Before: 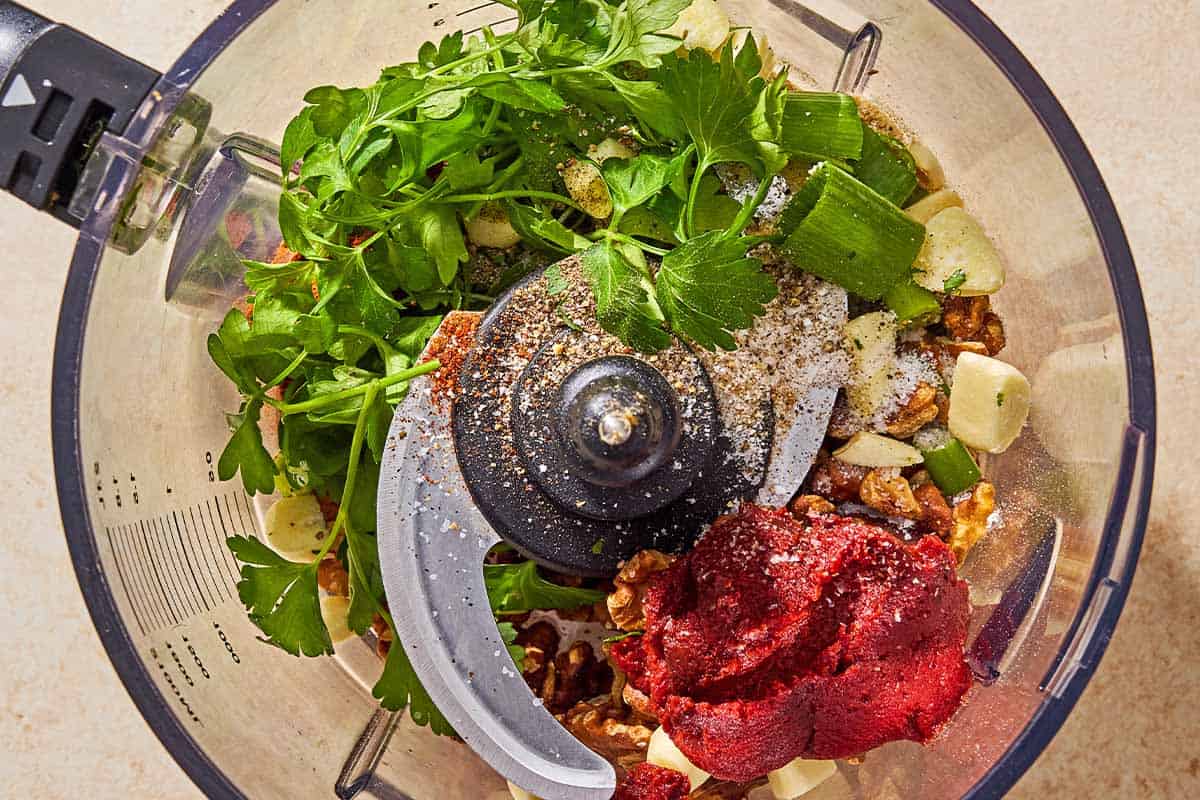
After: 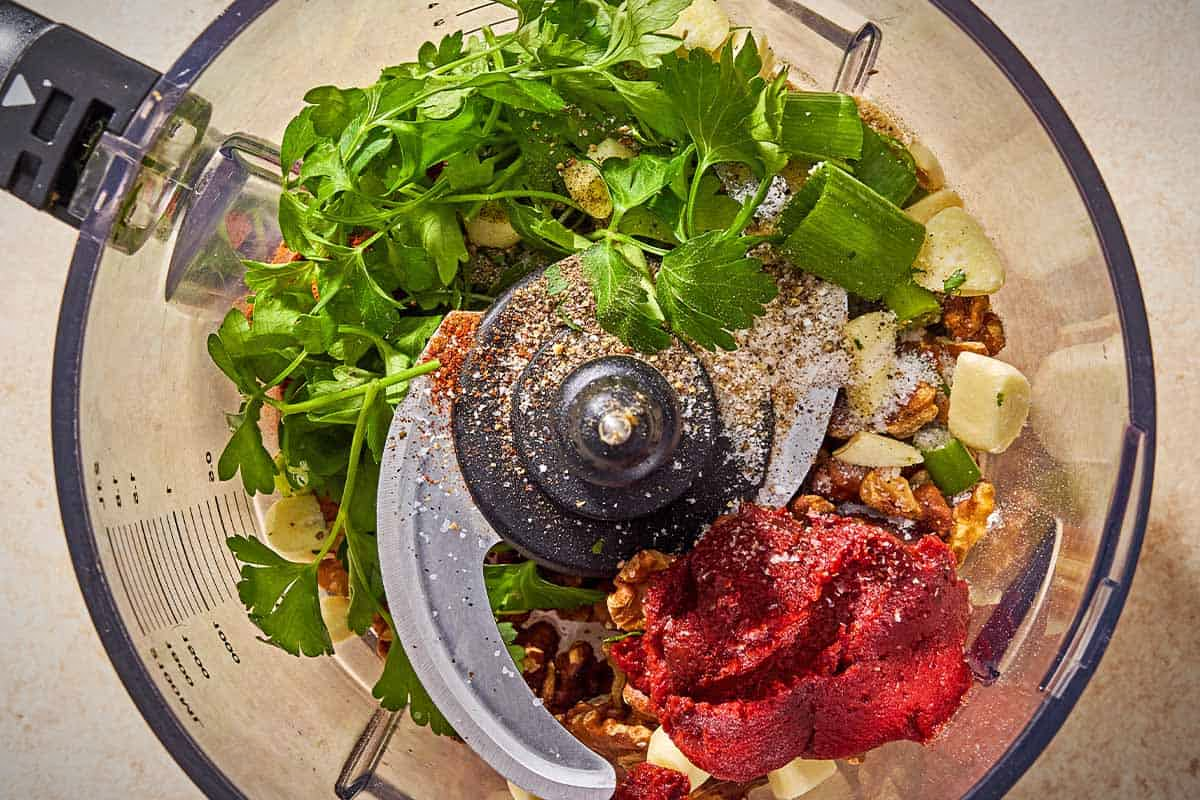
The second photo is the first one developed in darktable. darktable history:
vignetting: fall-off start 99.15%, width/height ratio 1.323
